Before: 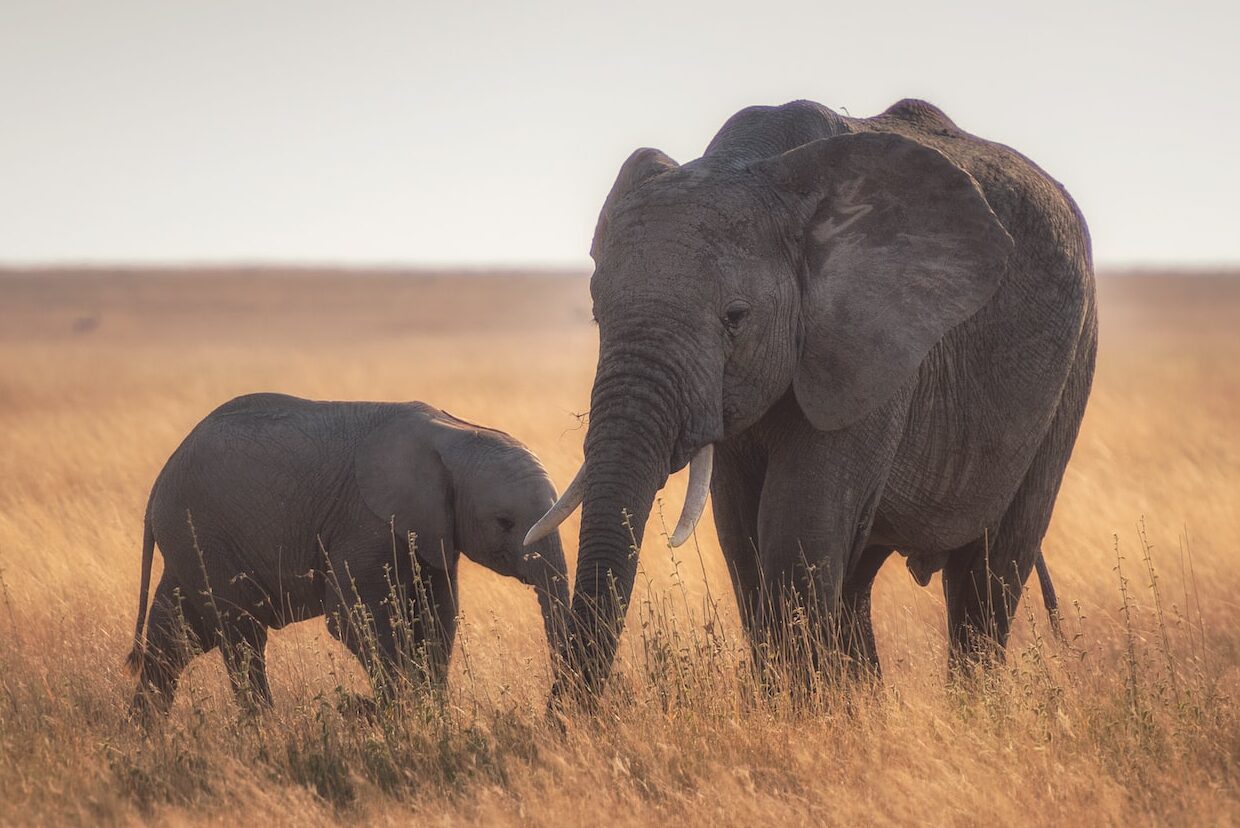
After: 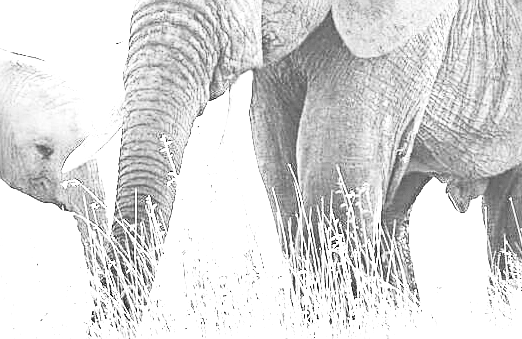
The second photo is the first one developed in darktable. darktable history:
exposure: black level correction 0, exposure 1.675 EV, compensate exposure bias true, compensate highlight preservation false
levels: levels [0, 0.476, 0.951]
crop: left 37.221%, top 45.169%, right 20.63%, bottom 13.777%
sharpen: radius 4
base curve: curves: ch0 [(0, 0) (0.088, 0.125) (0.176, 0.251) (0.354, 0.501) (0.613, 0.749) (1, 0.877)], preserve colors none
contrast brightness saturation: contrast 0.53, brightness 0.47, saturation -1
